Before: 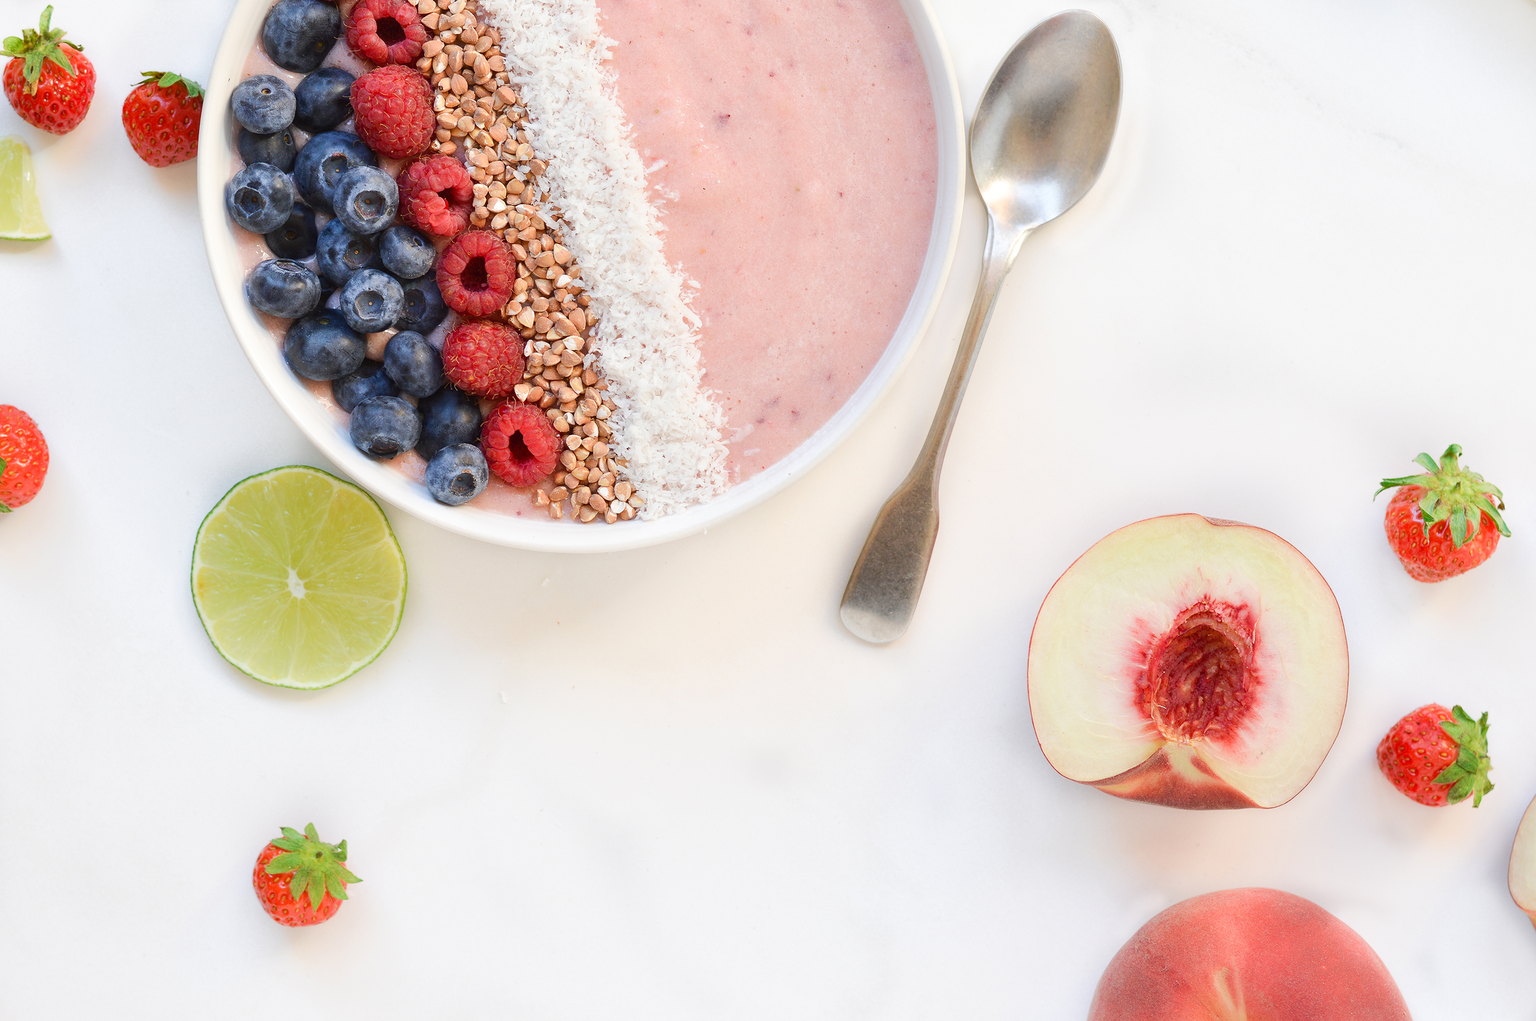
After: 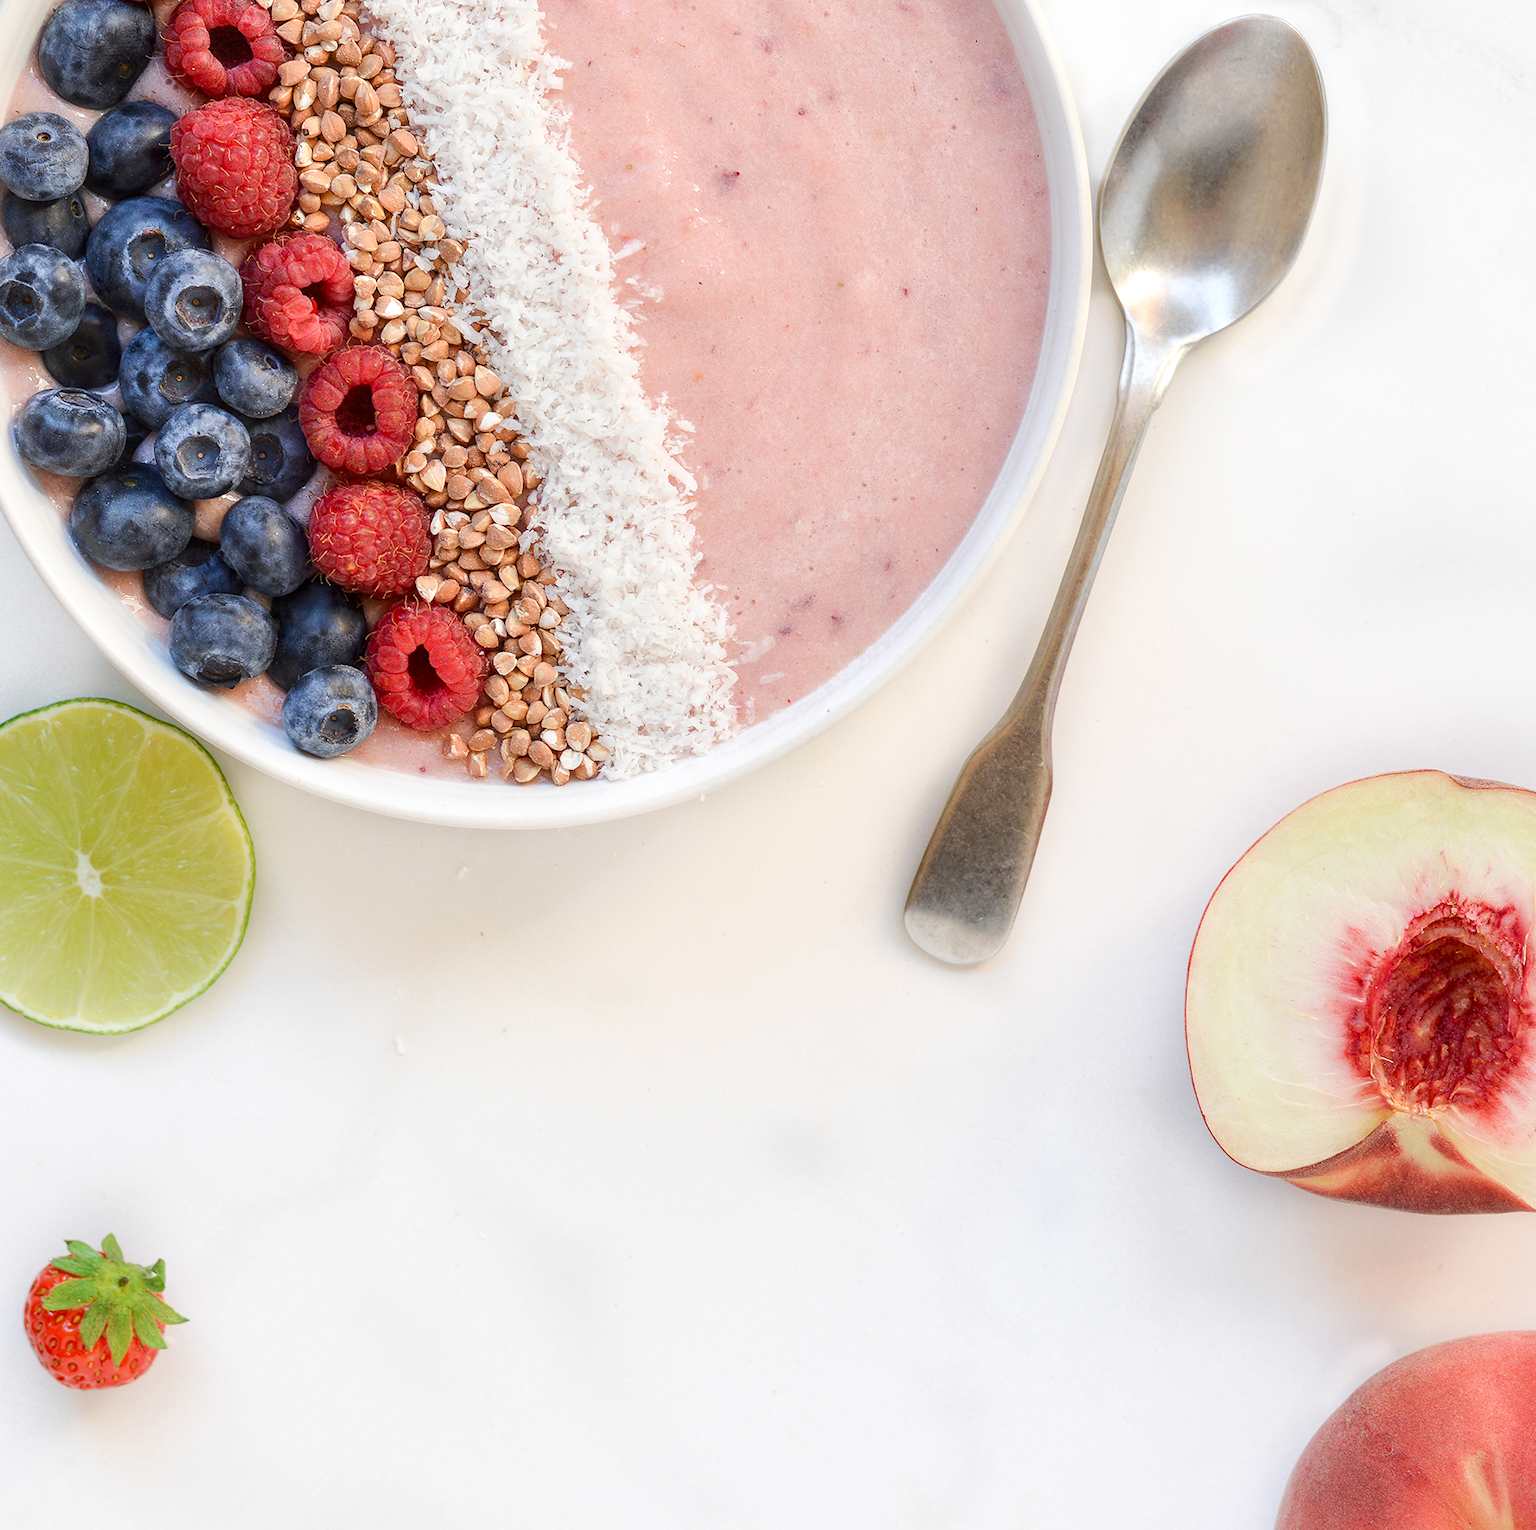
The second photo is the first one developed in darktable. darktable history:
local contrast: on, module defaults
crop and rotate: left 15.43%, right 17.831%
